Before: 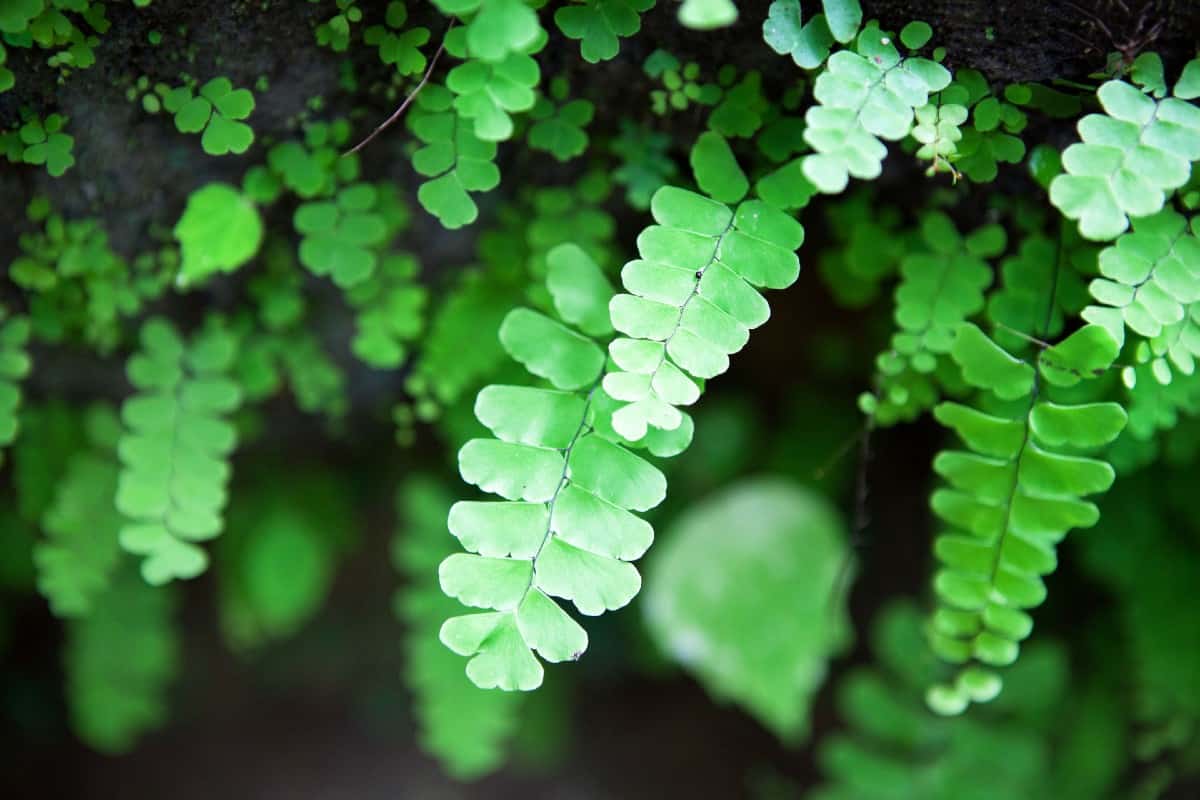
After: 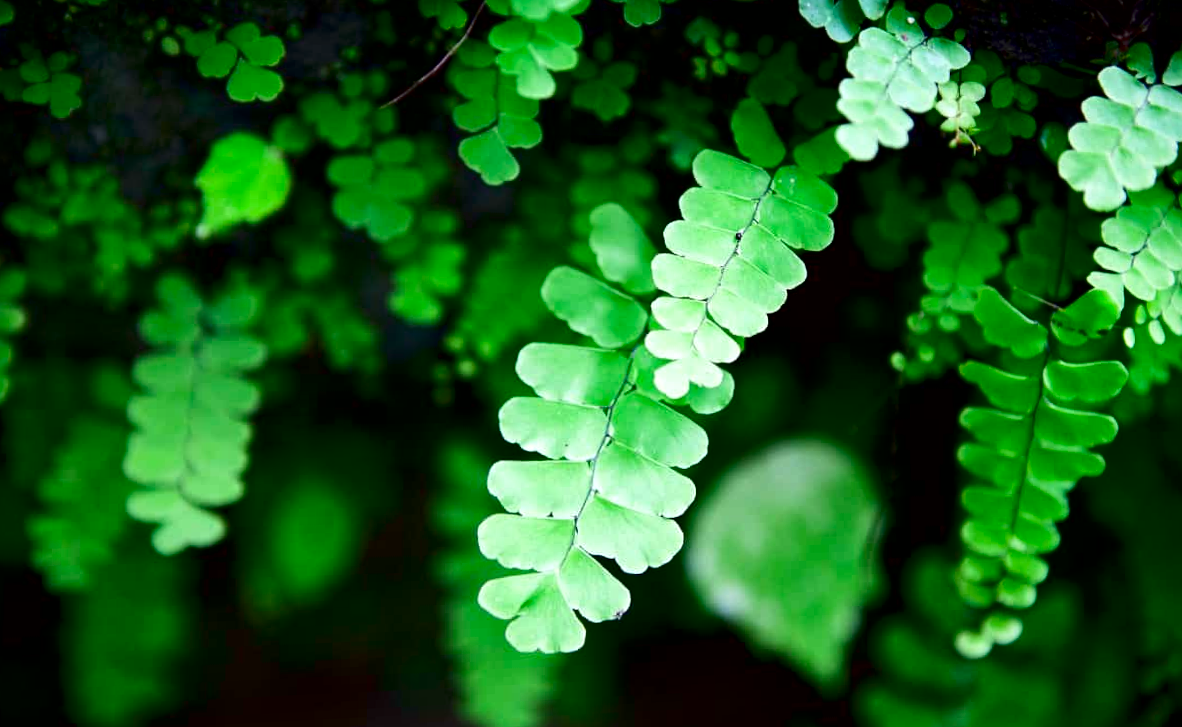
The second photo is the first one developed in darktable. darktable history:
exposure: black level correction 0.007, exposure 0.093 EV, compensate highlight preservation false
contrast brightness saturation: contrast 0.13, brightness -0.24, saturation 0.14
rotate and perspective: rotation -0.013°, lens shift (vertical) -0.027, lens shift (horizontal) 0.178, crop left 0.016, crop right 0.989, crop top 0.082, crop bottom 0.918
